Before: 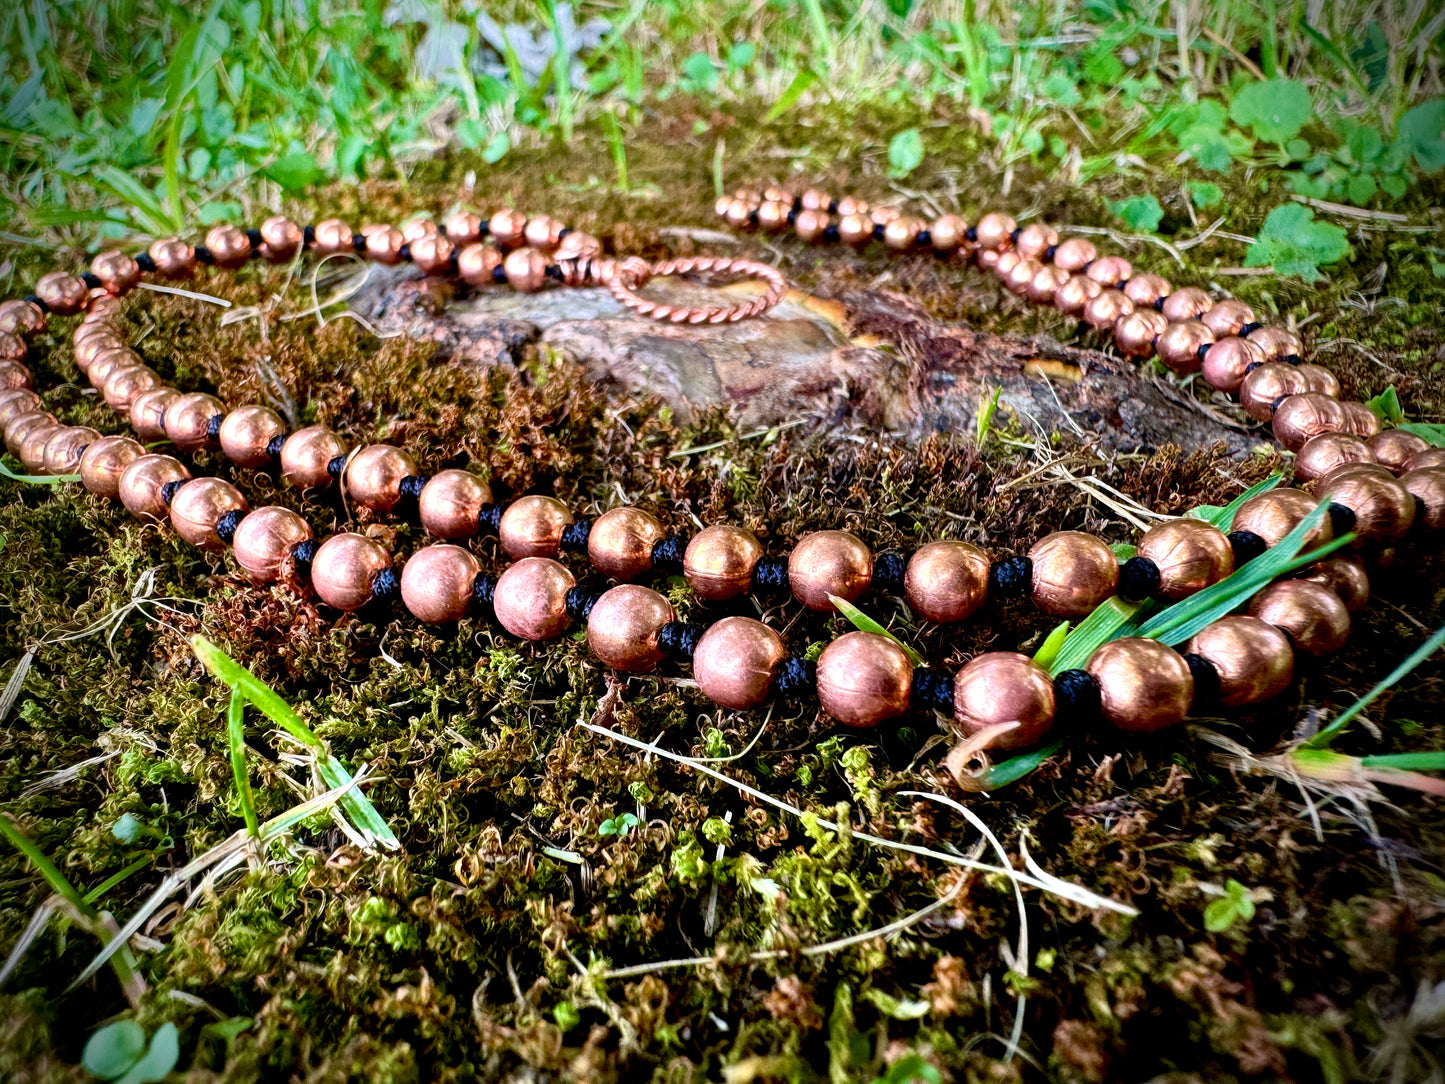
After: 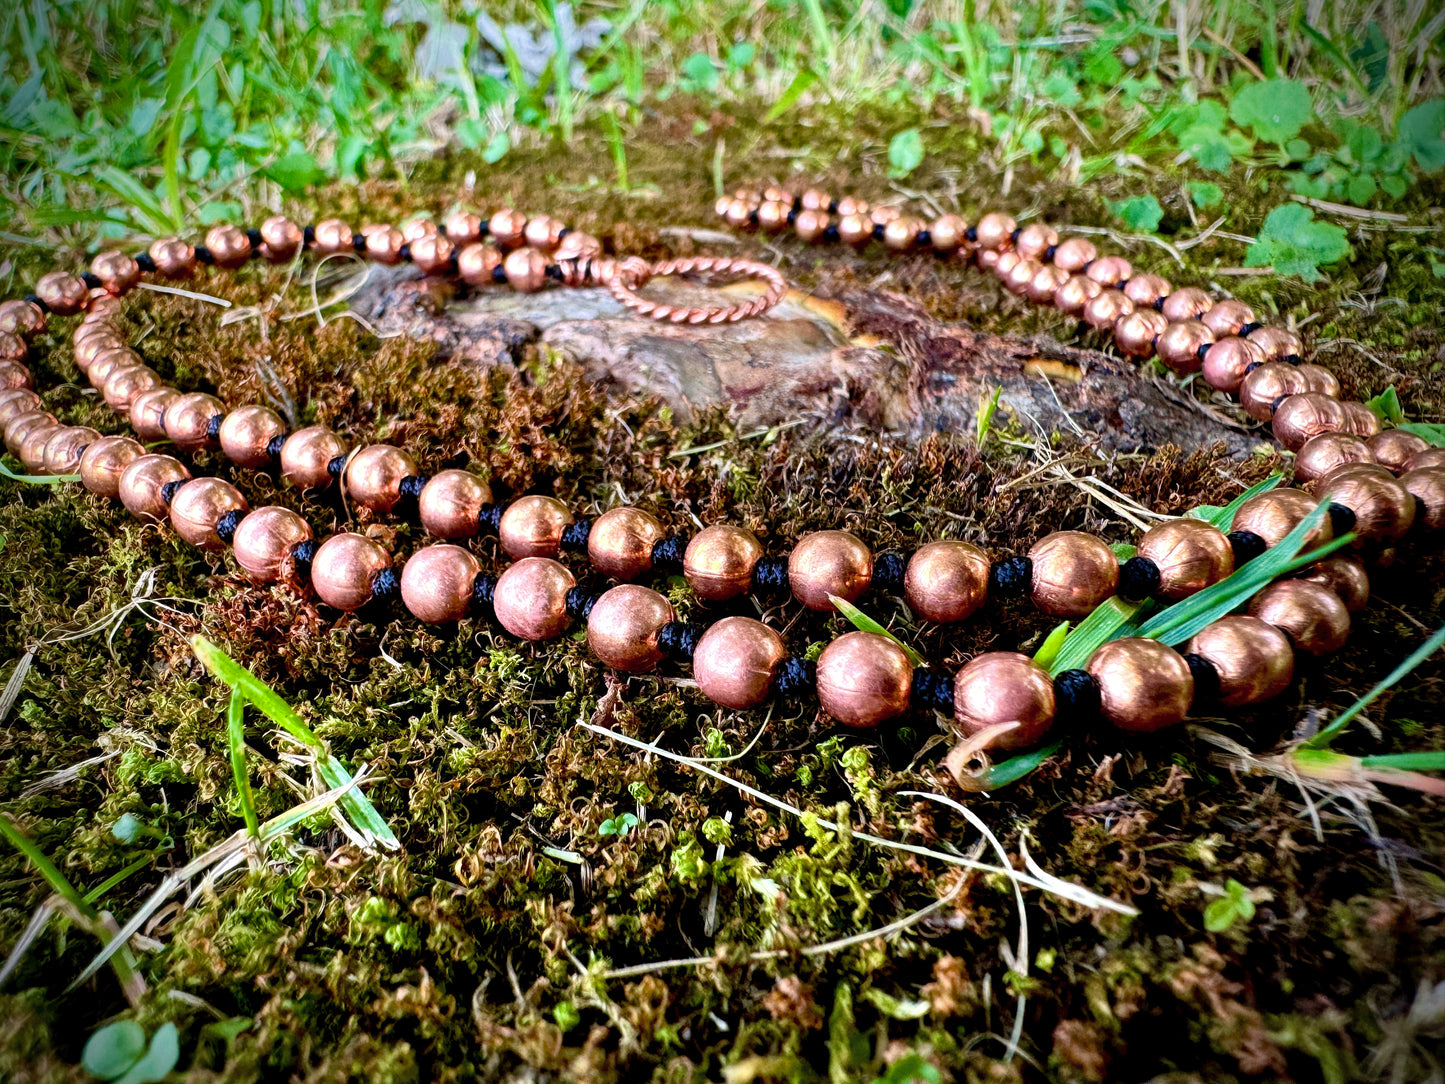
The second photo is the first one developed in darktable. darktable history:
shadows and highlights: shadows 25.05, highlights -23.94
